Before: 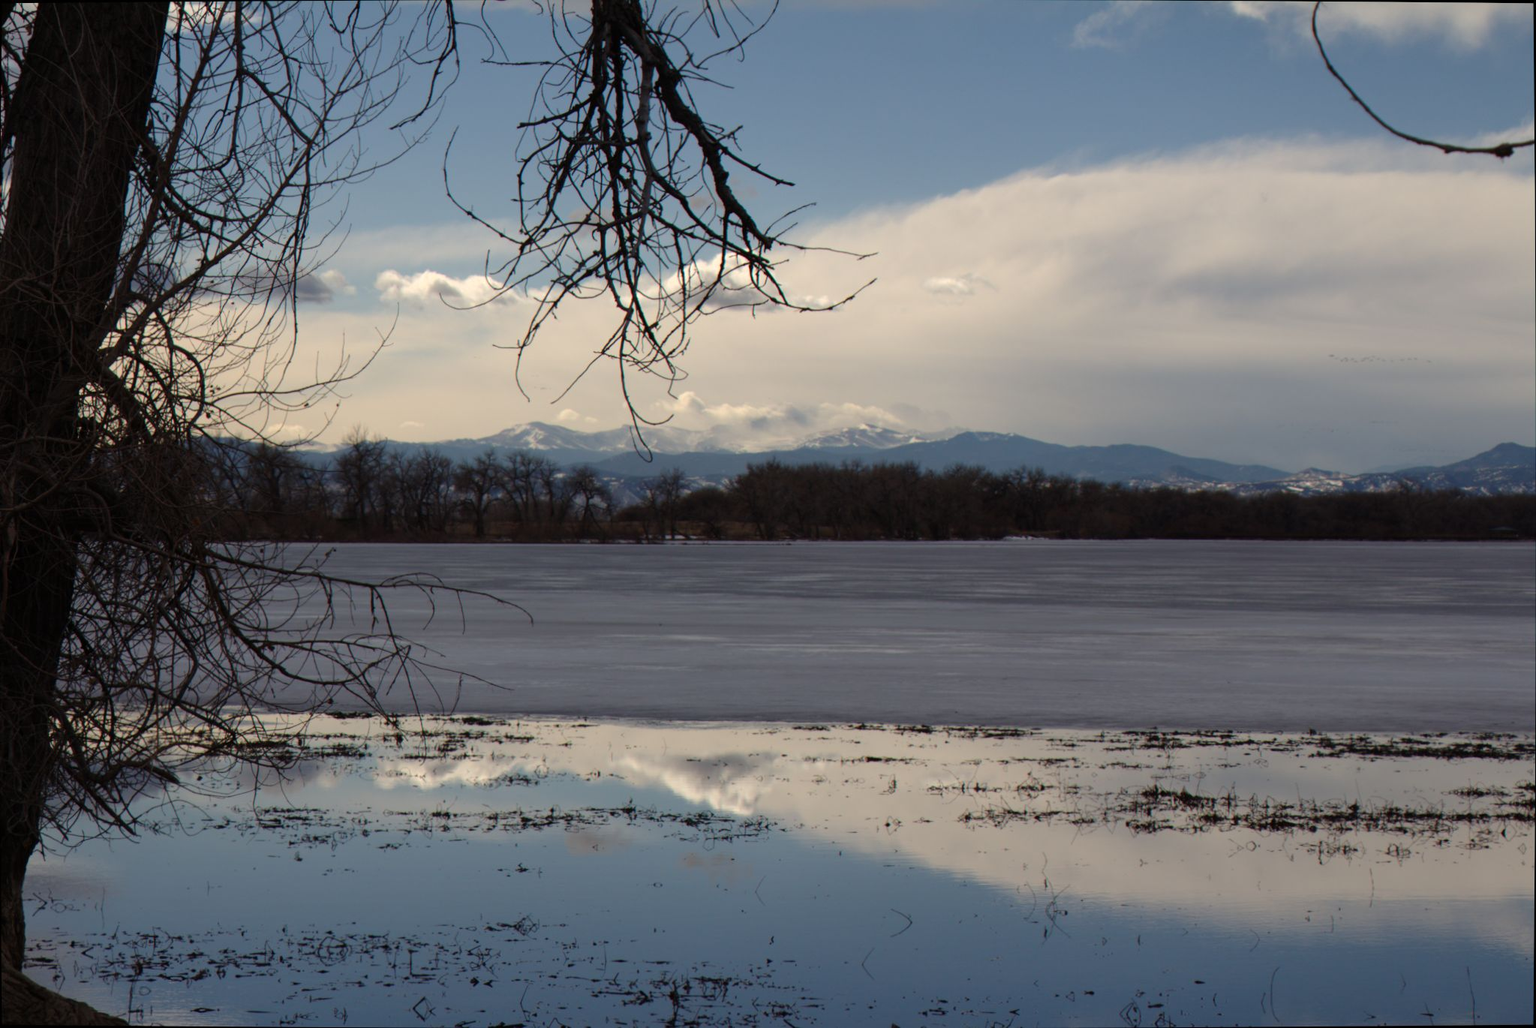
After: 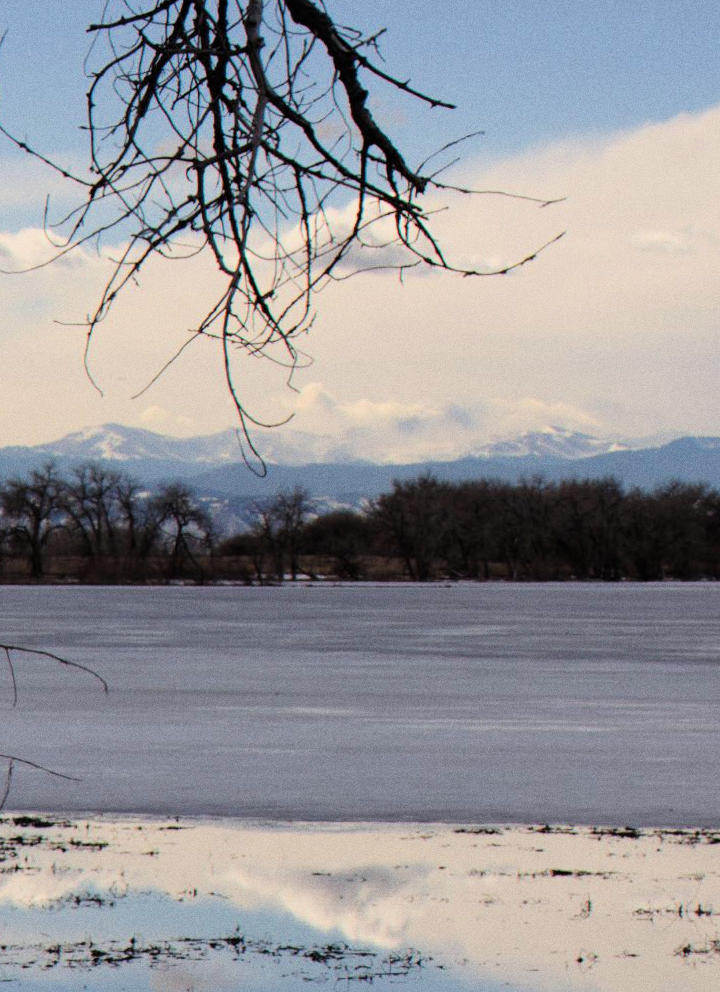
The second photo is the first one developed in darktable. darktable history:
exposure: black level correction 0, exposure 1 EV, compensate exposure bias true, compensate highlight preservation false
crop and rotate: left 29.476%, top 10.214%, right 35.32%, bottom 17.333%
filmic rgb: black relative exposure -7.15 EV, white relative exposure 5.36 EV, hardness 3.02, color science v6 (2022)
grain: coarseness 0.09 ISO
white balance: red 1.004, blue 1.024
